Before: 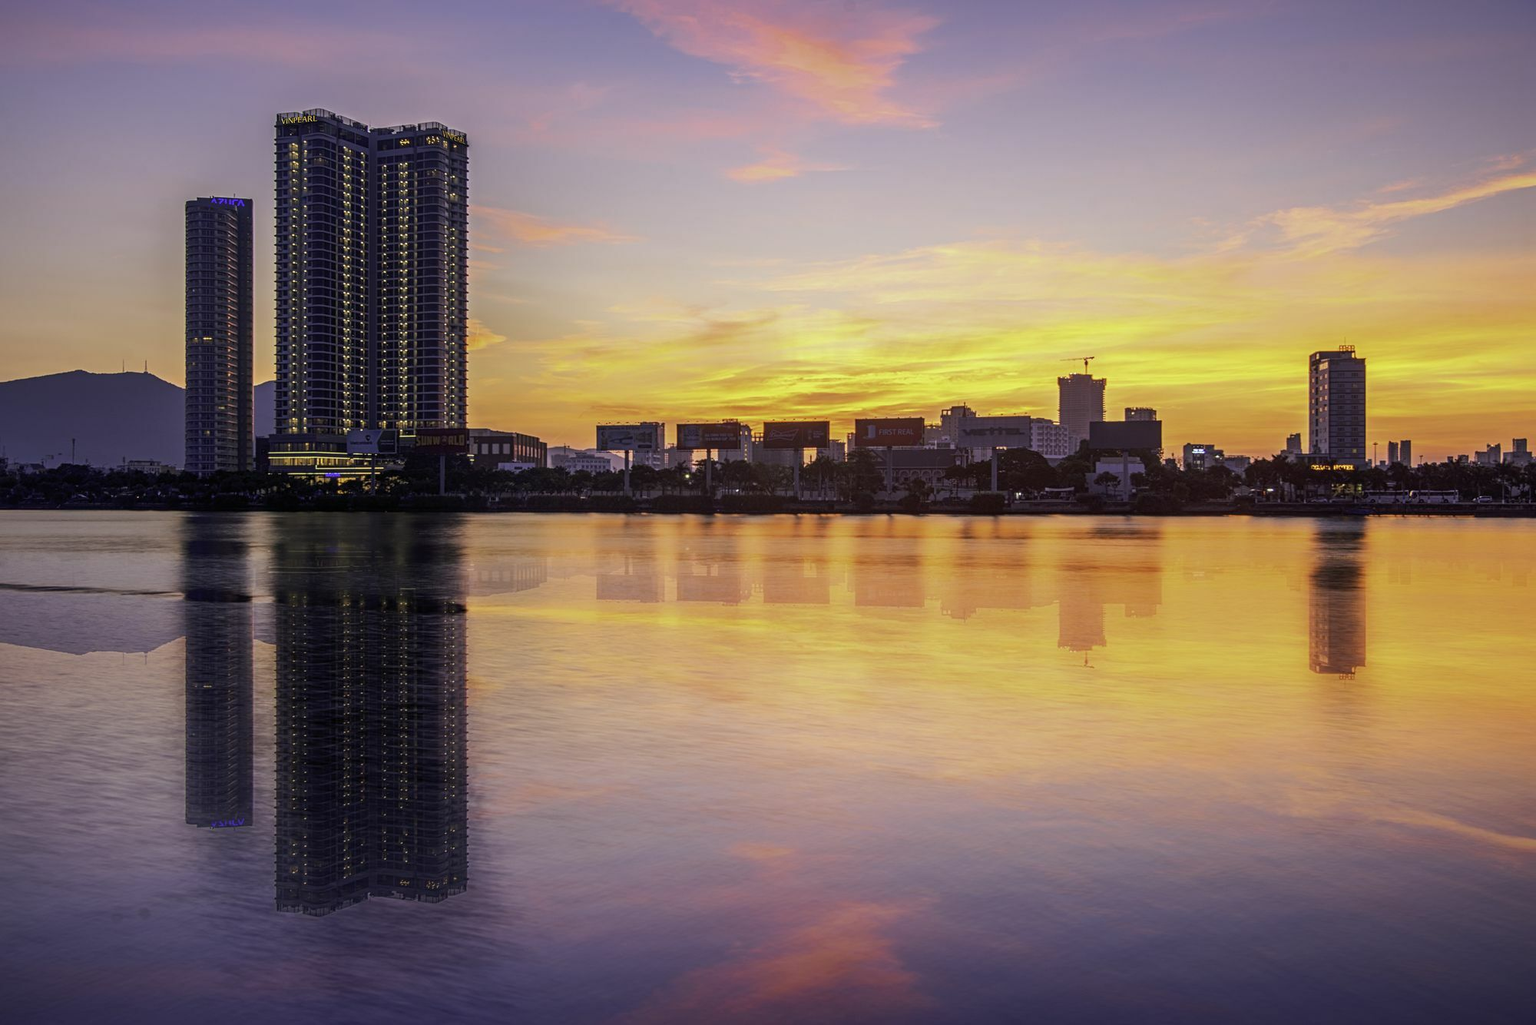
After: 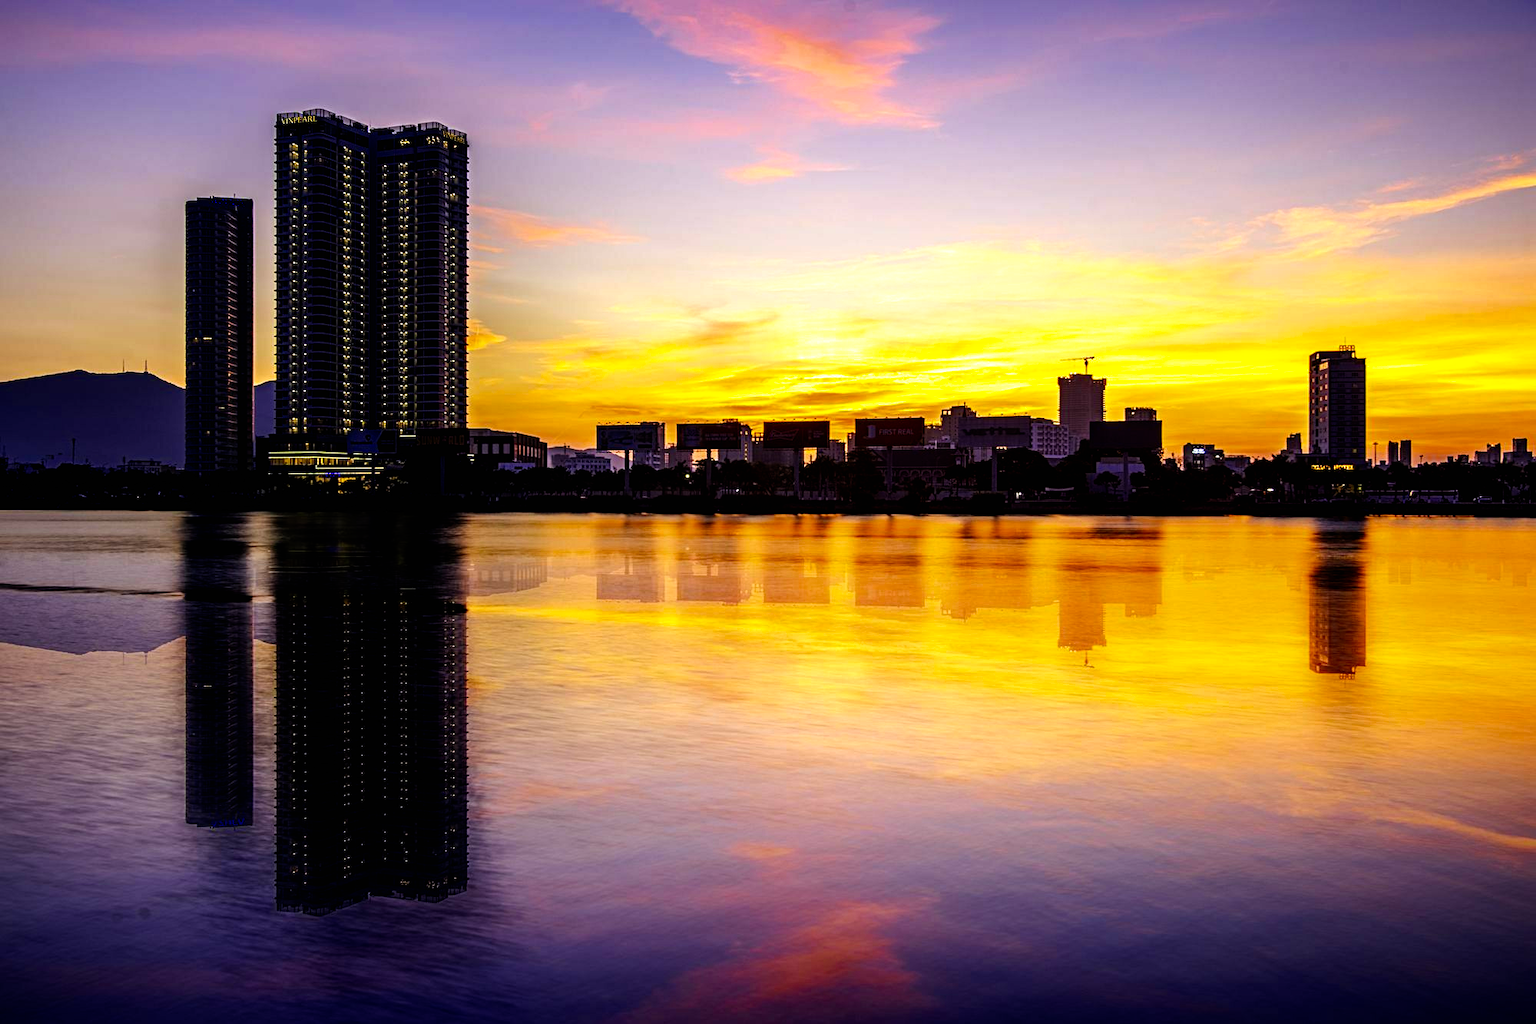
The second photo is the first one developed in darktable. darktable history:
filmic rgb: black relative exposure -8.2 EV, white relative exposure 2.2 EV, threshold 3 EV, hardness 7.11, latitude 85.74%, contrast 1.696, highlights saturation mix -4%, shadows ↔ highlights balance -2.69%, preserve chrominance no, color science v5 (2021), contrast in shadows safe, contrast in highlights safe, enable highlight reconstruction true
color balance rgb "[modern colors]": linear chroma grading › shadows -8%, linear chroma grading › global chroma 10%, perceptual saturation grading › global saturation 2%, perceptual saturation grading › highlights -2%, perceptual saturation grading › mid-tones 4%, perceptual saturation grading › shadows 8%, perceptual brilliance grading › global brilliance 2%, perceptual brilliance grading › highlights -4%, global vibrance 16%, saturation formula JzAzBz (2021)
